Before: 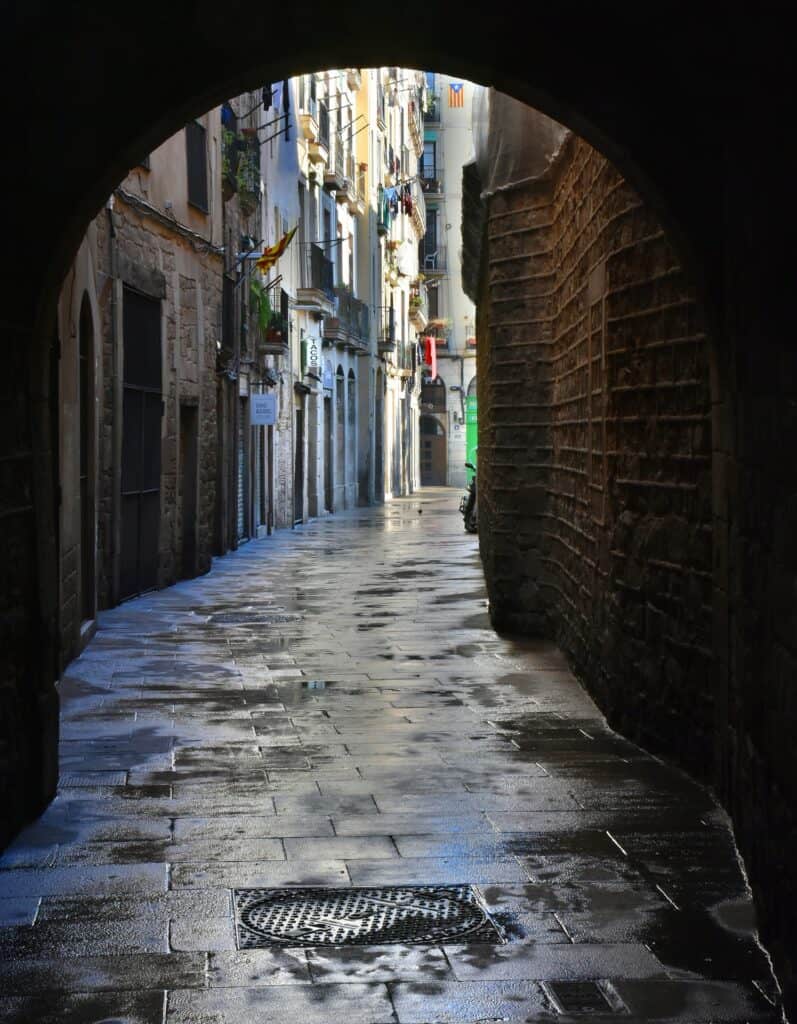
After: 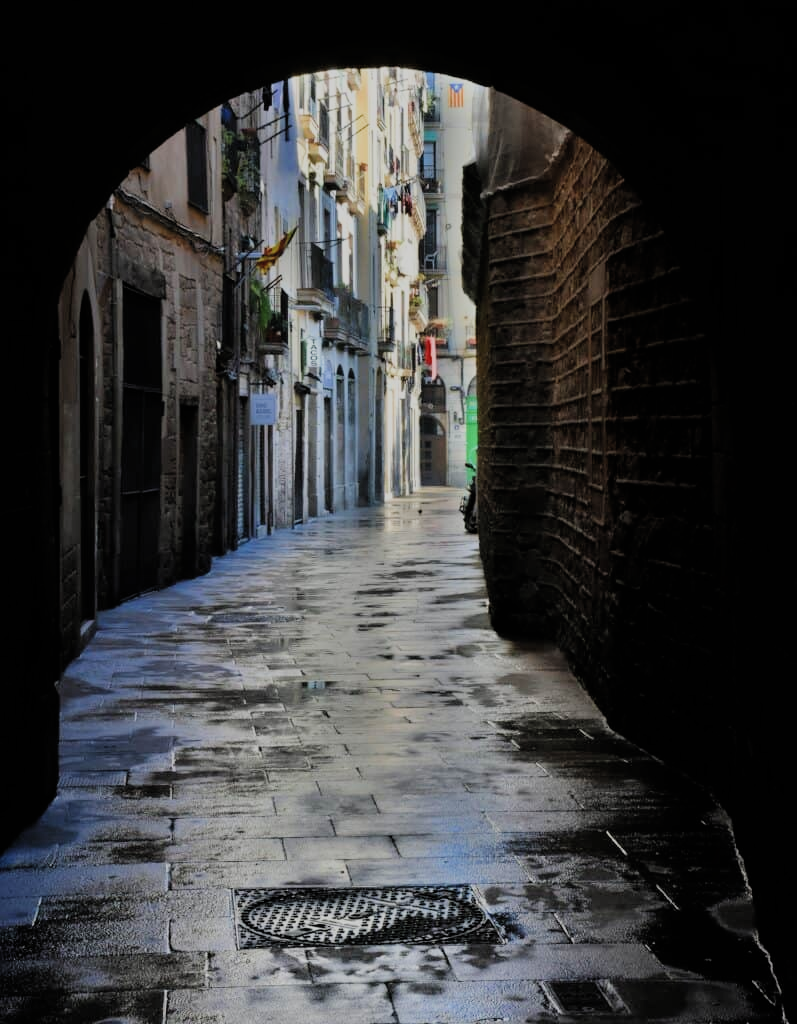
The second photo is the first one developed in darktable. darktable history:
filmic rgb: black relative exposure -7.11 EV, white relative exposure 5.34 EV, threshold 2.96 EV, hardness 3.02, color science v4 (2020), enable highlight reconstruction true
tone equalizer: -8 EV -0.576 EV, edges refinement/feathering 500, mask exposure compensation -1.57 EV, preserve details guided filter
